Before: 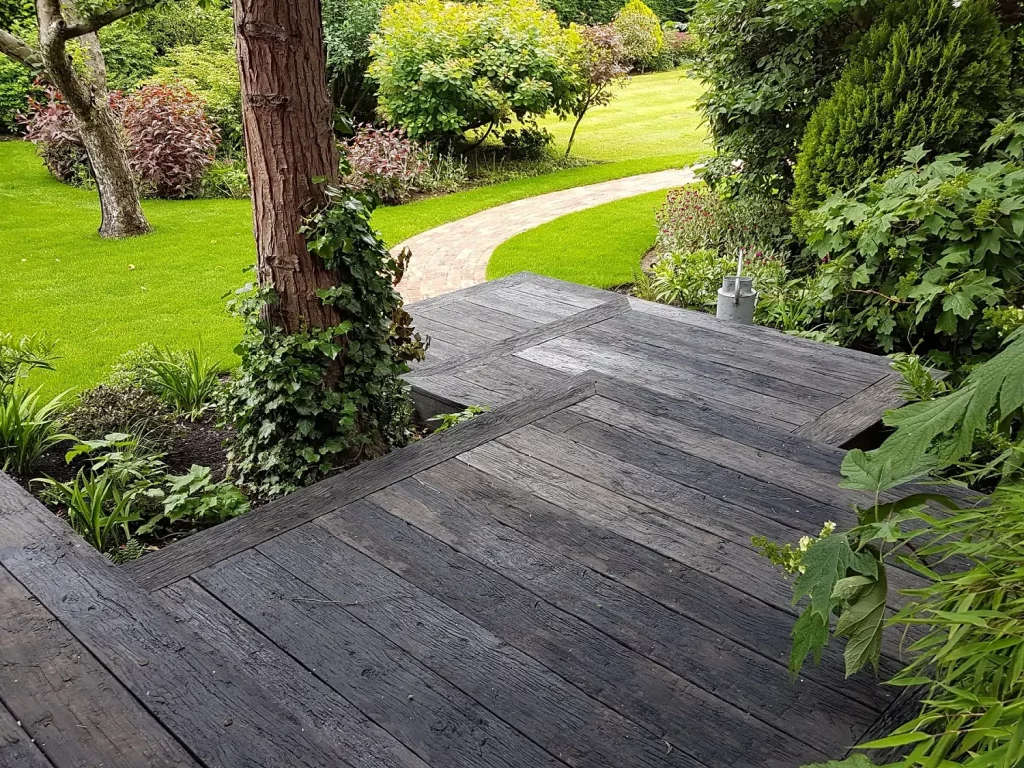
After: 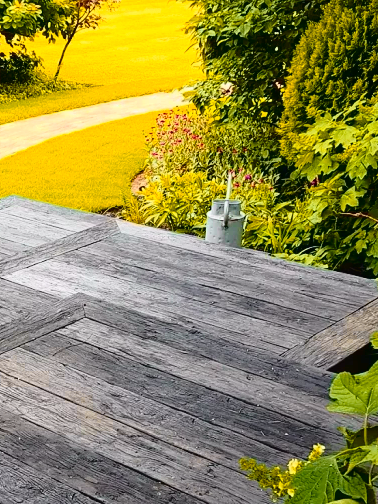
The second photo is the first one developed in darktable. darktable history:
crop and rotate: left 49.936%, top 10.094%, right 13.136%, bottom 24.256%
color zones: curves: ch1 [(0.24, 0.629) (0.75, 0.5)]; ch2 [(0.255, 0.454) (0.745, 0.491)], mix 102.12%
tone curve: curves: ch0 [(0, 0.014) (0.17, 0.099) (0.392, 0.438) (0.725, 0.828) (0.872, 0.918) (1, 0.981)]; ch1 [(0, 0) (0.402, 0.36) (0.488, 0.466) (0.5, 0.499) (0.515, 0.515) (0.574, 0.595) (0.619, 0.65) (0.701, 0.725) (1, 1)]; ch2 [(0, 0) (0.432, 0.422) (0.486, 0.49) (0.503, 0.503) (0.523, 0.554) (0.562, 0.606) (0.644, 0.694) (0.717, 0.753) (1, 0.991)], color space Lab, independent channels
